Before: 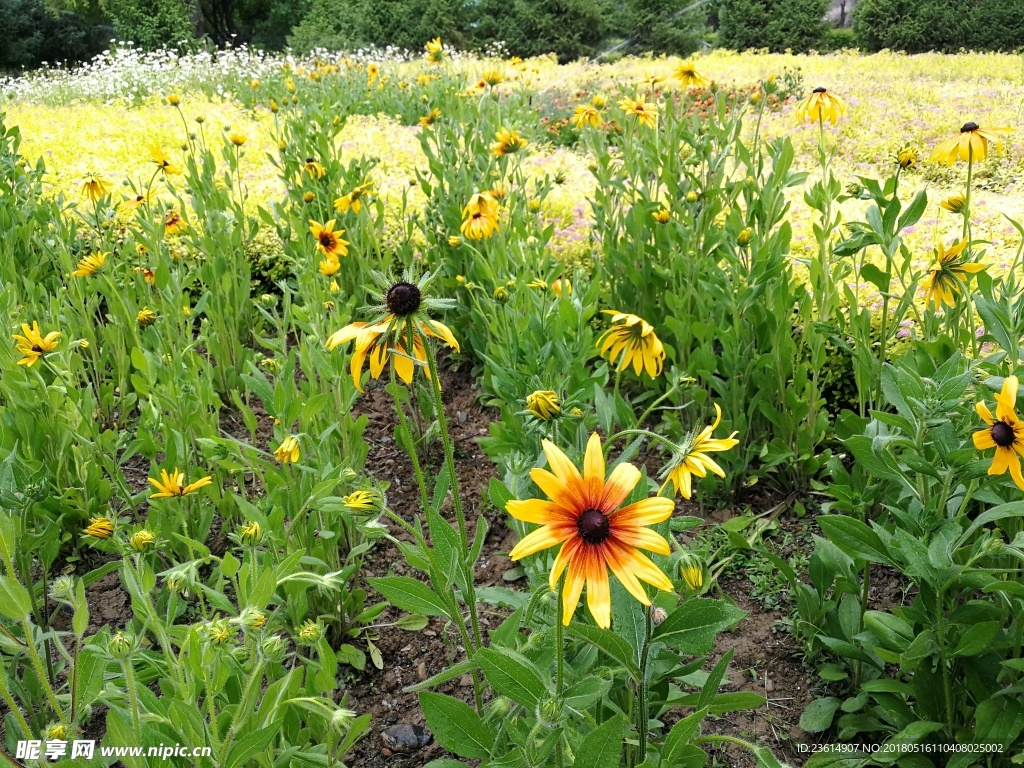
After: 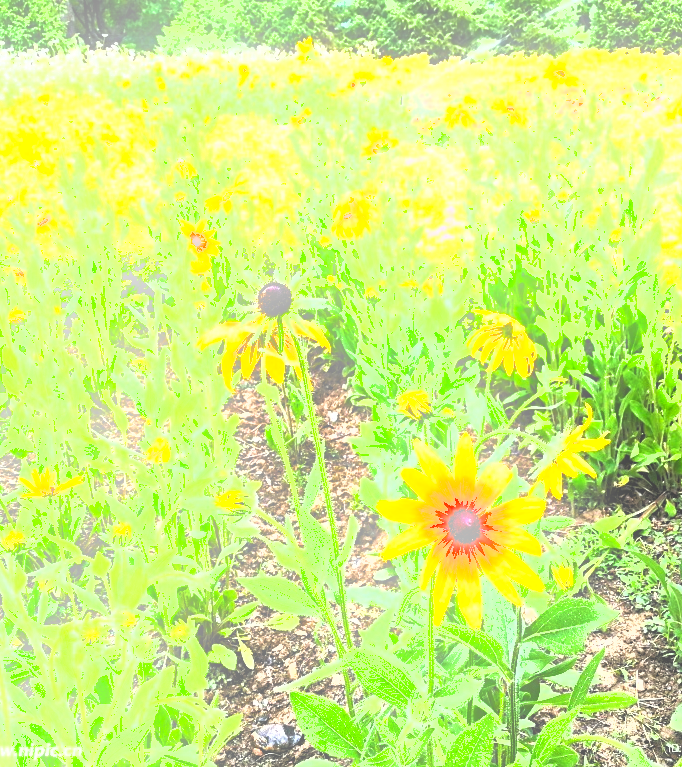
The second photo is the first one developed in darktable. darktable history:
crop and rotate: left 12.673%, right 20.66%
levels: levels [0.129, 0.519, 0.867]
exposure: exposure 2.25 EV, compensate highlight preservation false
shadows and highlights: low approximation 0.01, soften with gaussian
bloom: size 13.65%, threshold 98.39%, strength 4.82%
